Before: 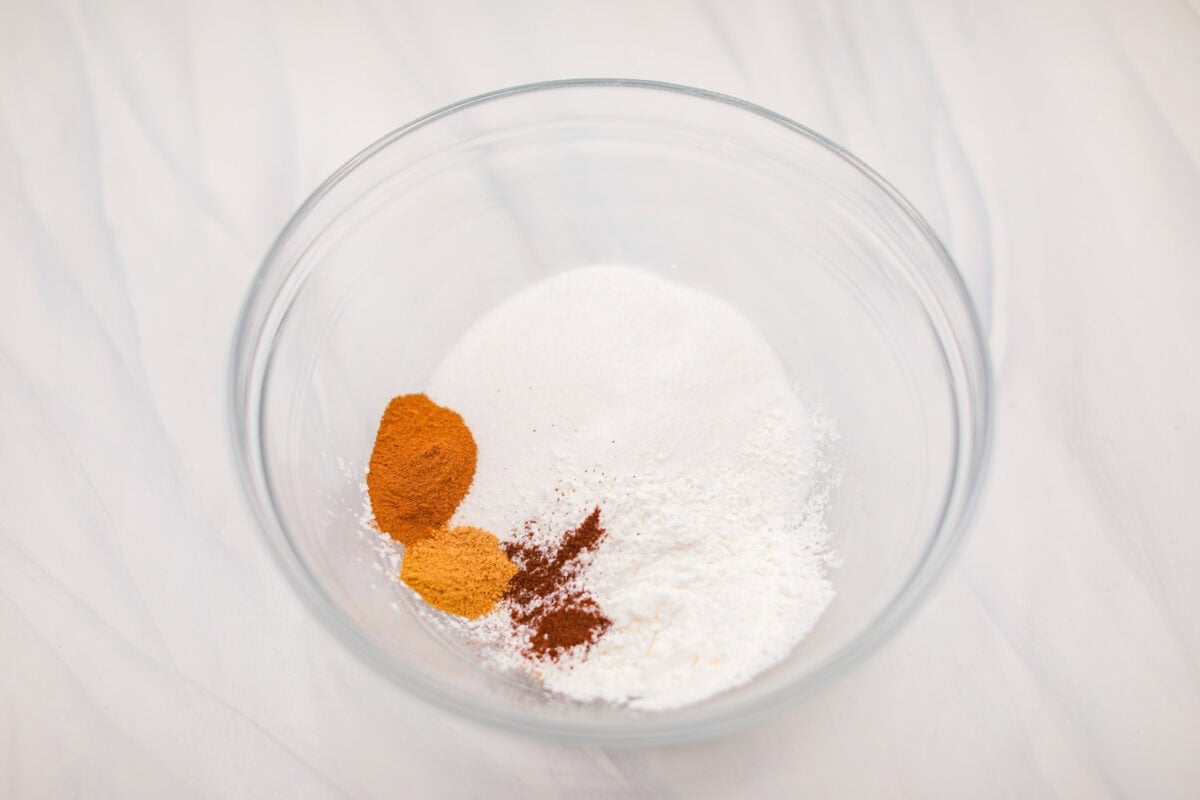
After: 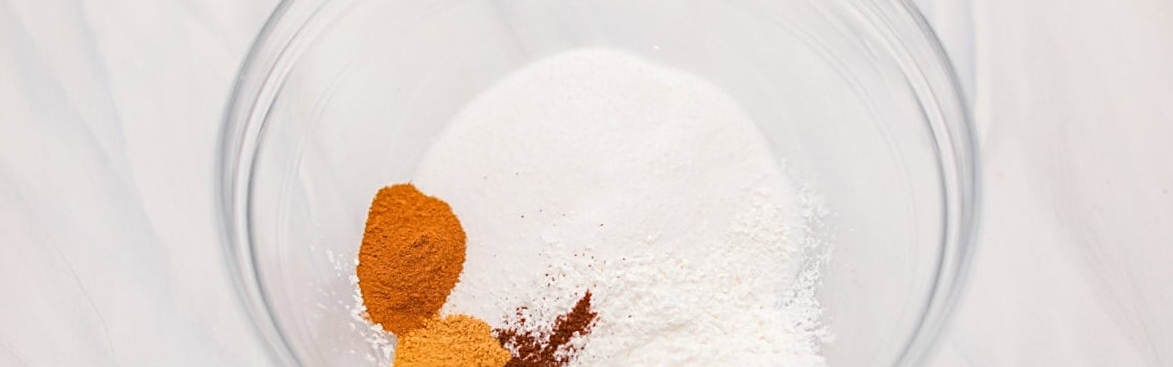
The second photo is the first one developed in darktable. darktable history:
sharpen: on, module defaults
crop and rotate: top 26.056%, bottom 25.543%
rotate and perspective: rotation -2°, crop left 0.022, crop right 0.978, crop top 0.049, crop bottom 0.951
